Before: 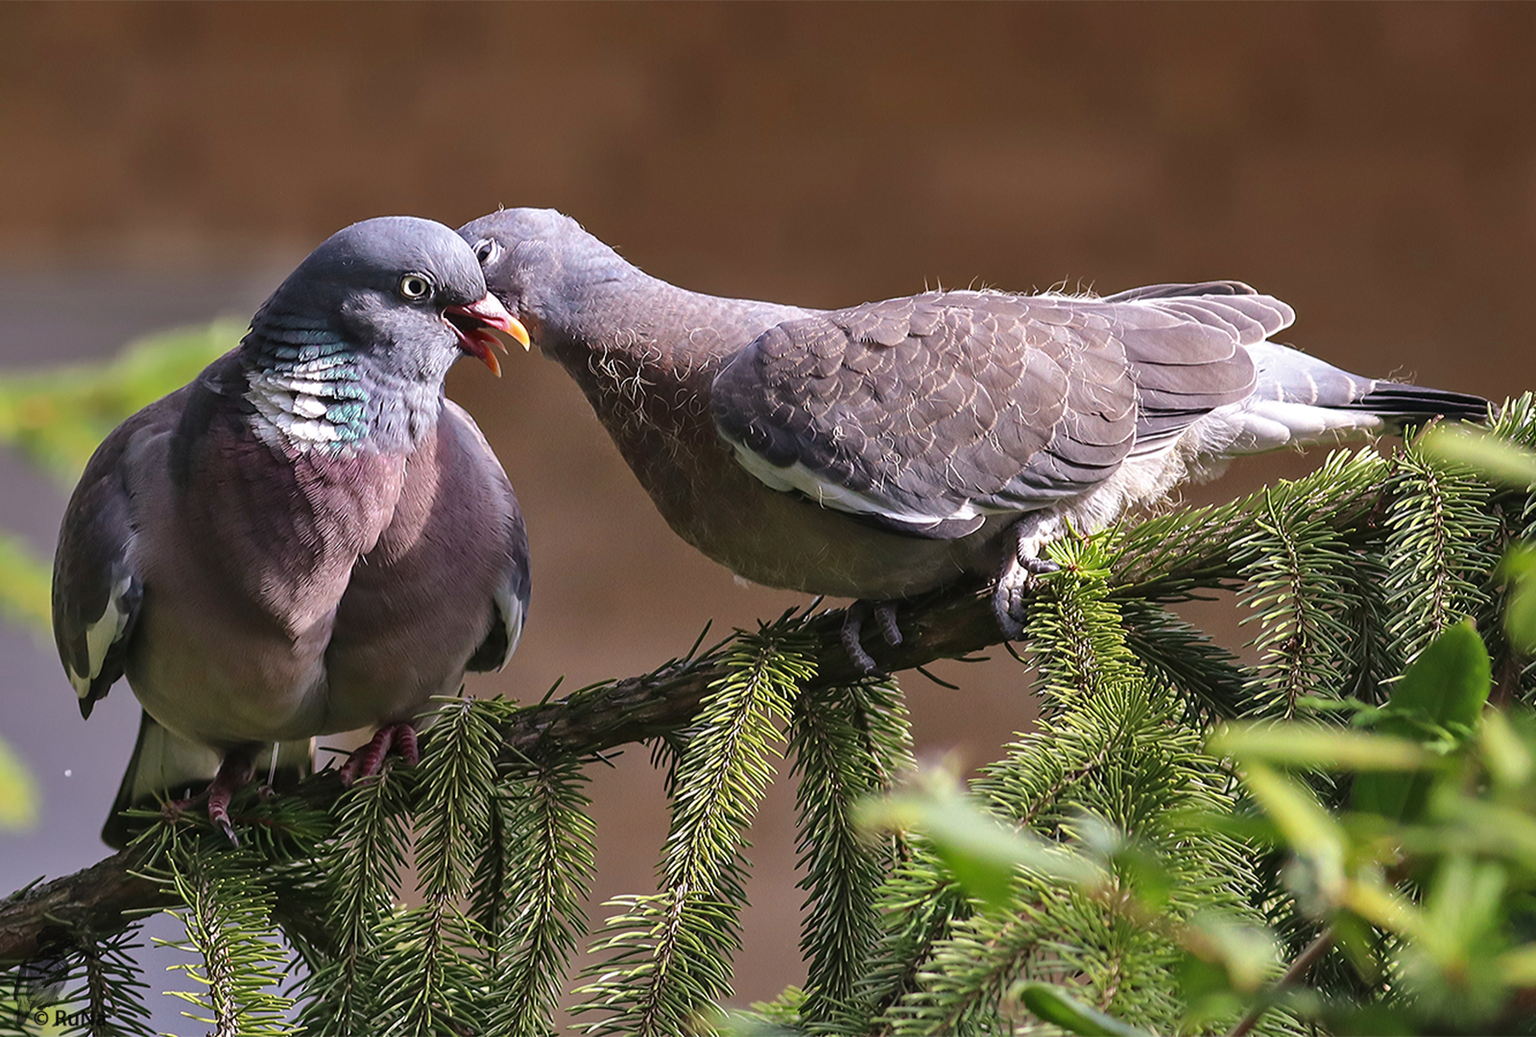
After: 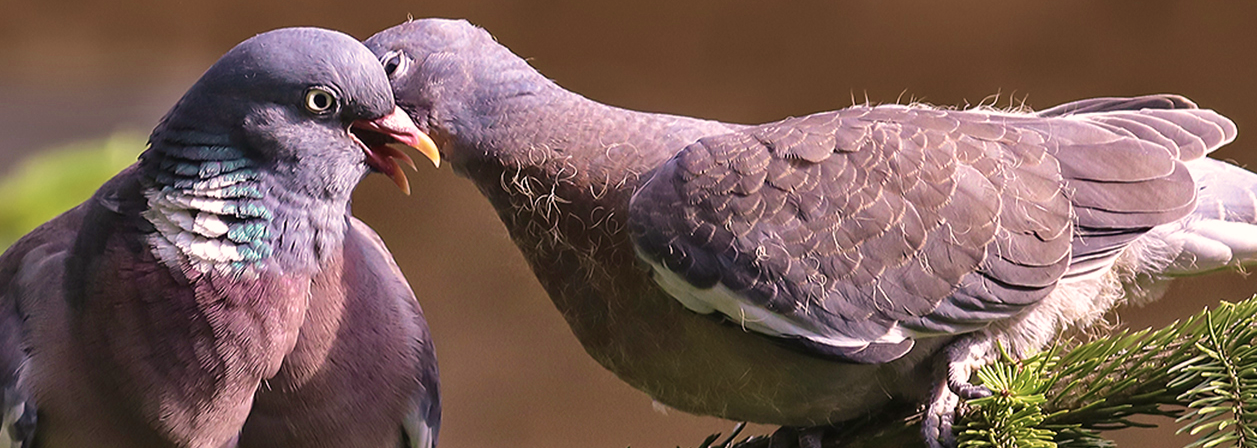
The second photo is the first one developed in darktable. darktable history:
velvia: strength 67.07%, mid-tones bias 0.972
crop: left 7.036%, top 18.398%, right 14.379%, bottom 40.043%
color correction: highlights a* 5.59, highlights b* 5.24, saturation 0.68
